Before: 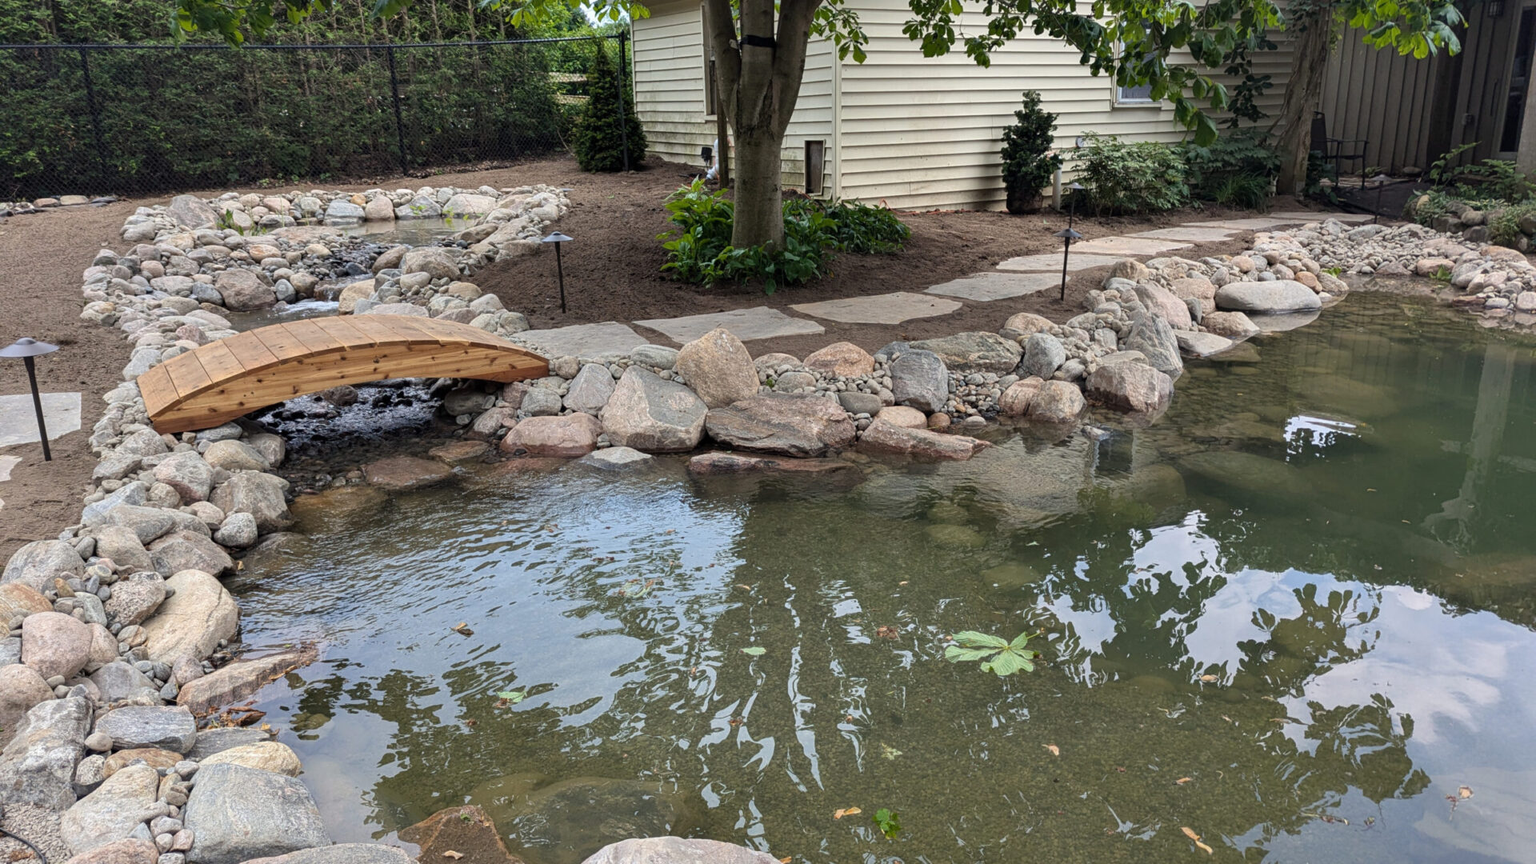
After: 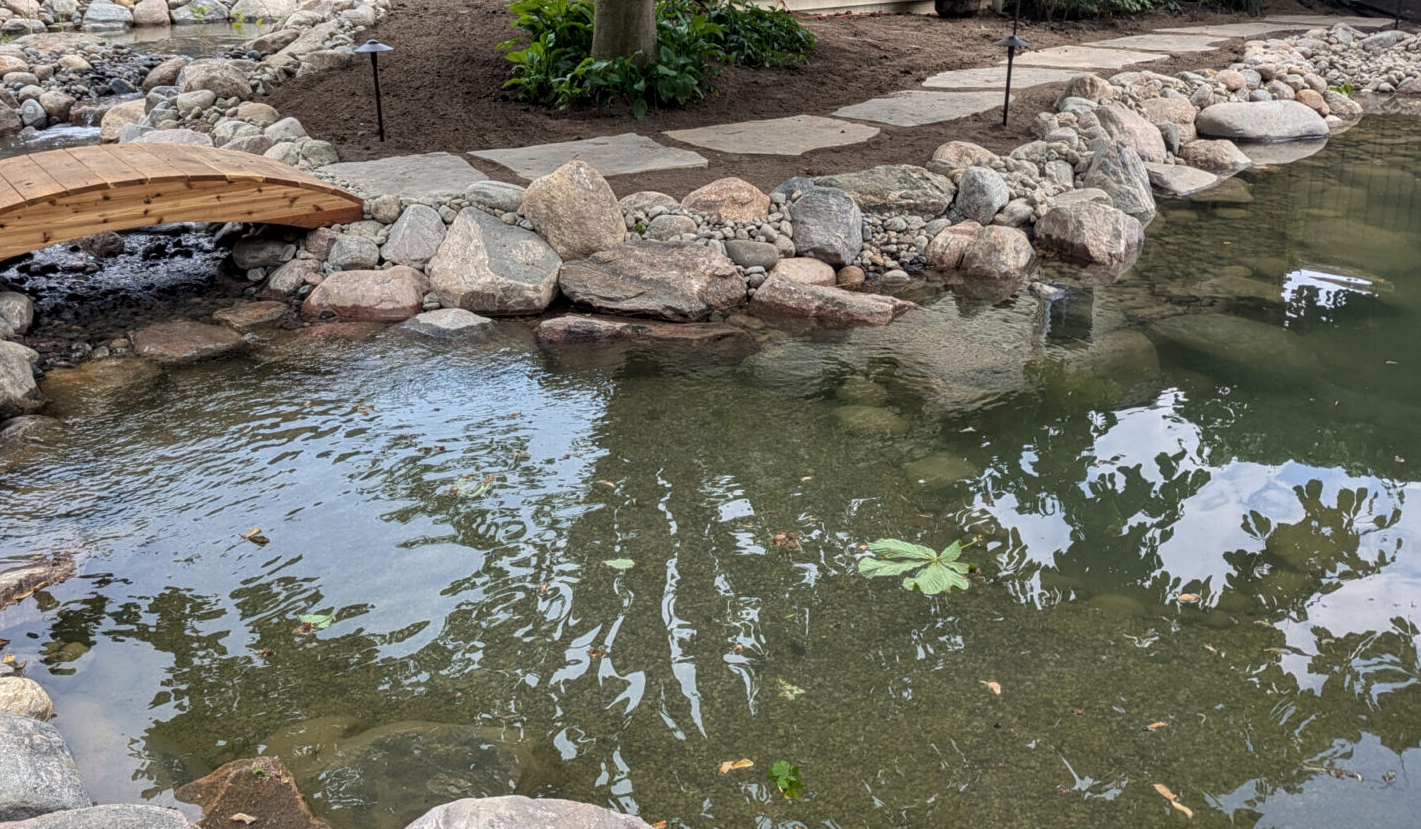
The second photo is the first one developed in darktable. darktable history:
crop: left 16.871%, top 23.186%, right 9.101%
local contrast: on, module defaults
